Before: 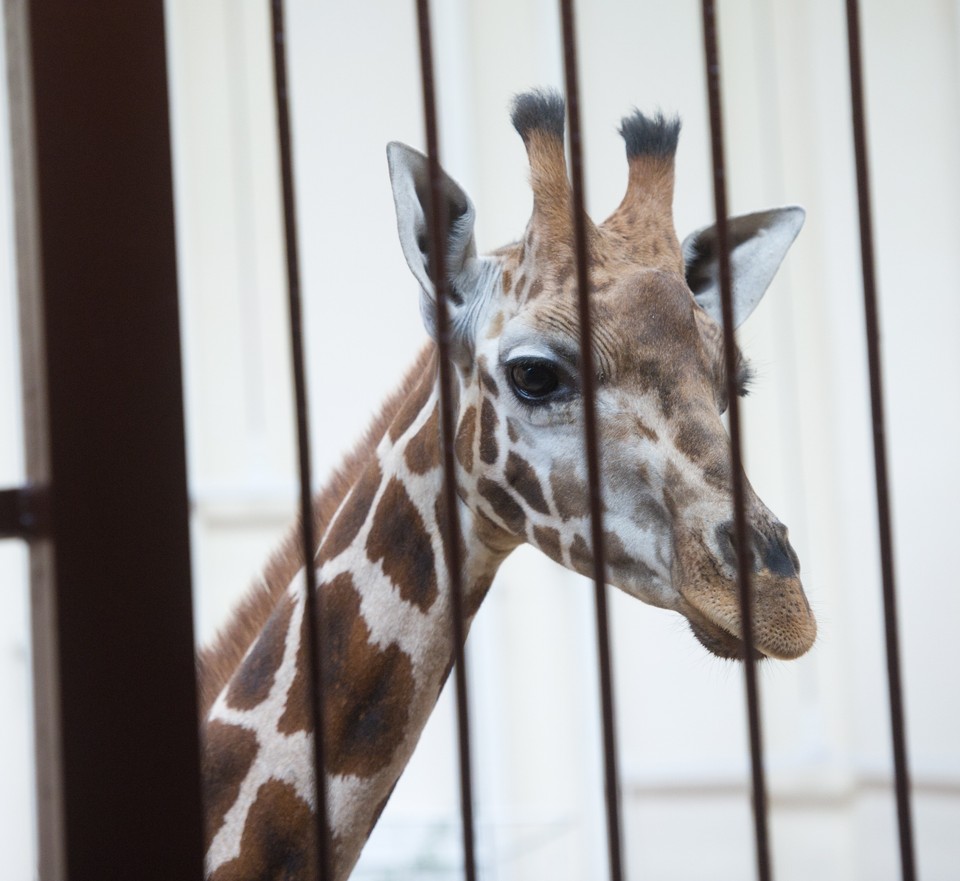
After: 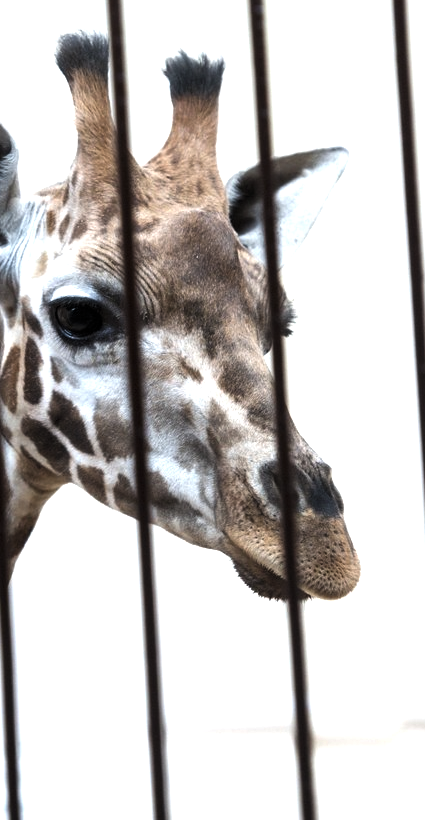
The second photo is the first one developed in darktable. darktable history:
levels: levels [0.044, 0.475, 0.791]
crop: left 47.553%, top 6.836%, right 8.08%
